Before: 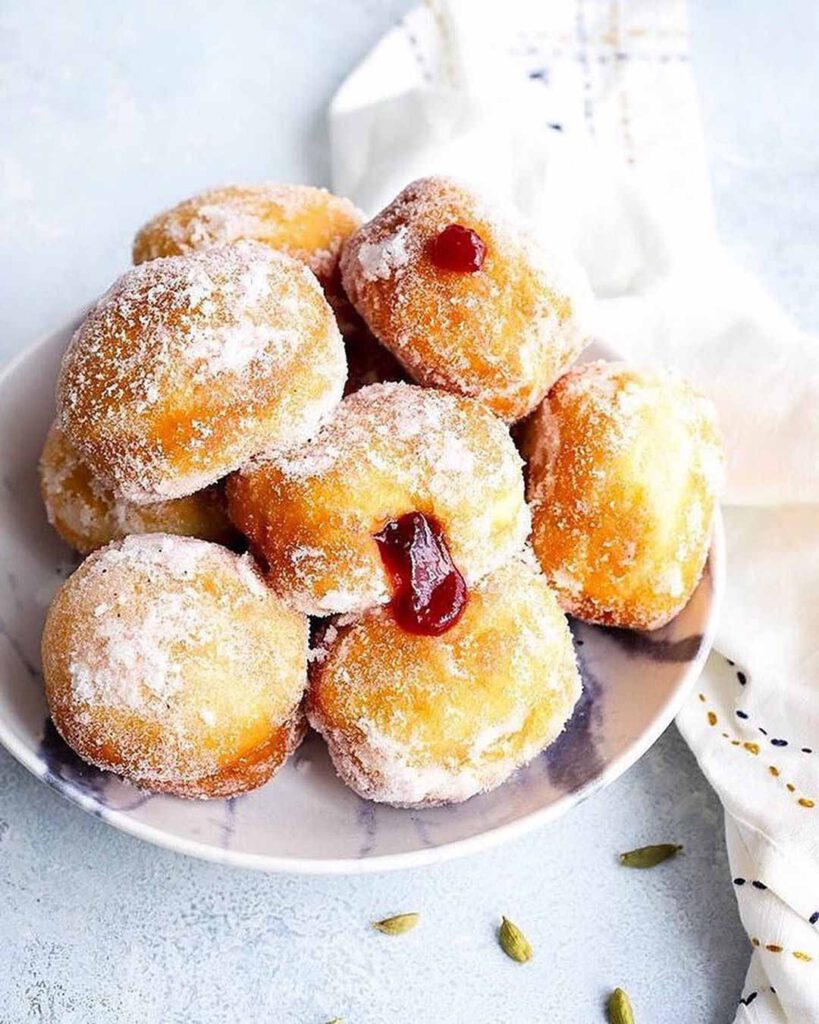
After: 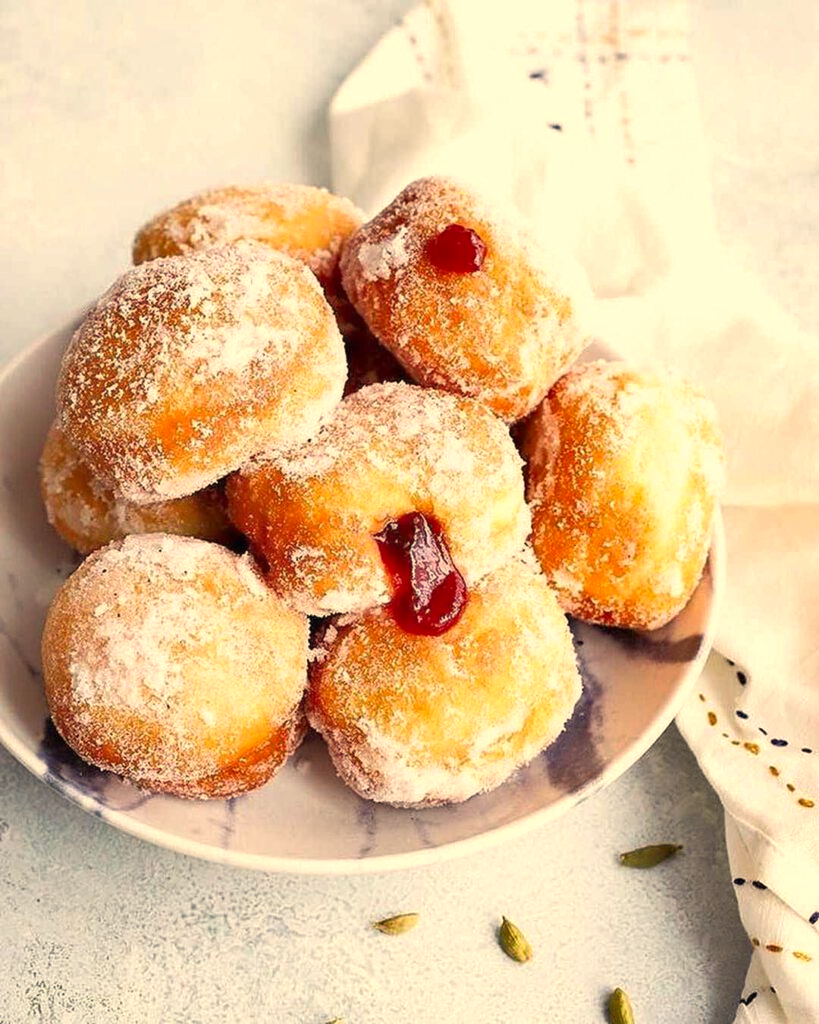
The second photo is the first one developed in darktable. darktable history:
rgb curve: curves: ch0 [(0, 0) (0.053, 0.068) (0.122, 0.128) (1, 1)]
shadows and highlights: shadows 37.27, highlights -28.18, soften with gaussian
white balance: red 1.123, blue 0.83
